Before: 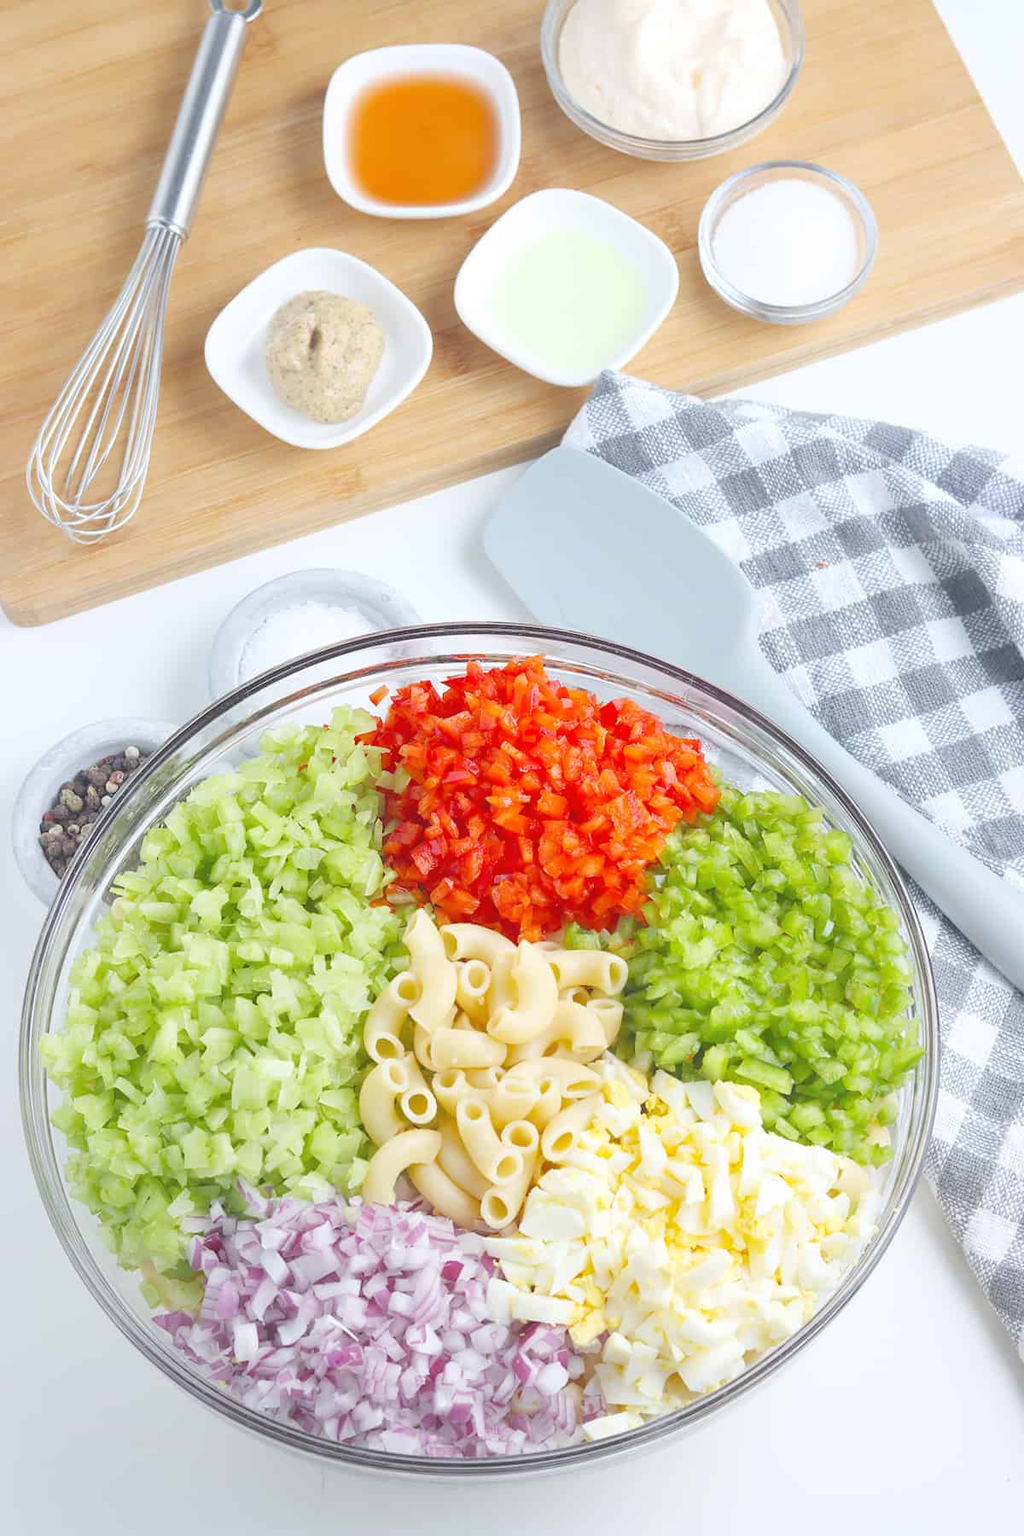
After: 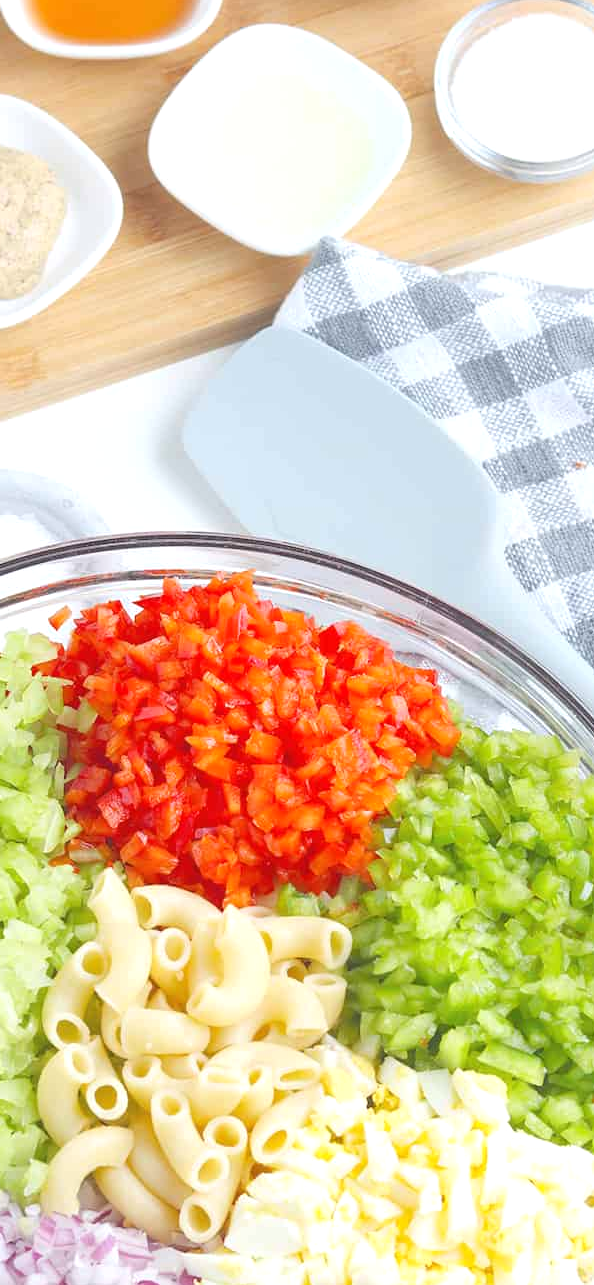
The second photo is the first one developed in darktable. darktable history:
exposure: exposure 0.197 EV, compensate highlight preservation false
crop: left 32.075%, top 10.976%, right 18.355%, bottom 17.596%
